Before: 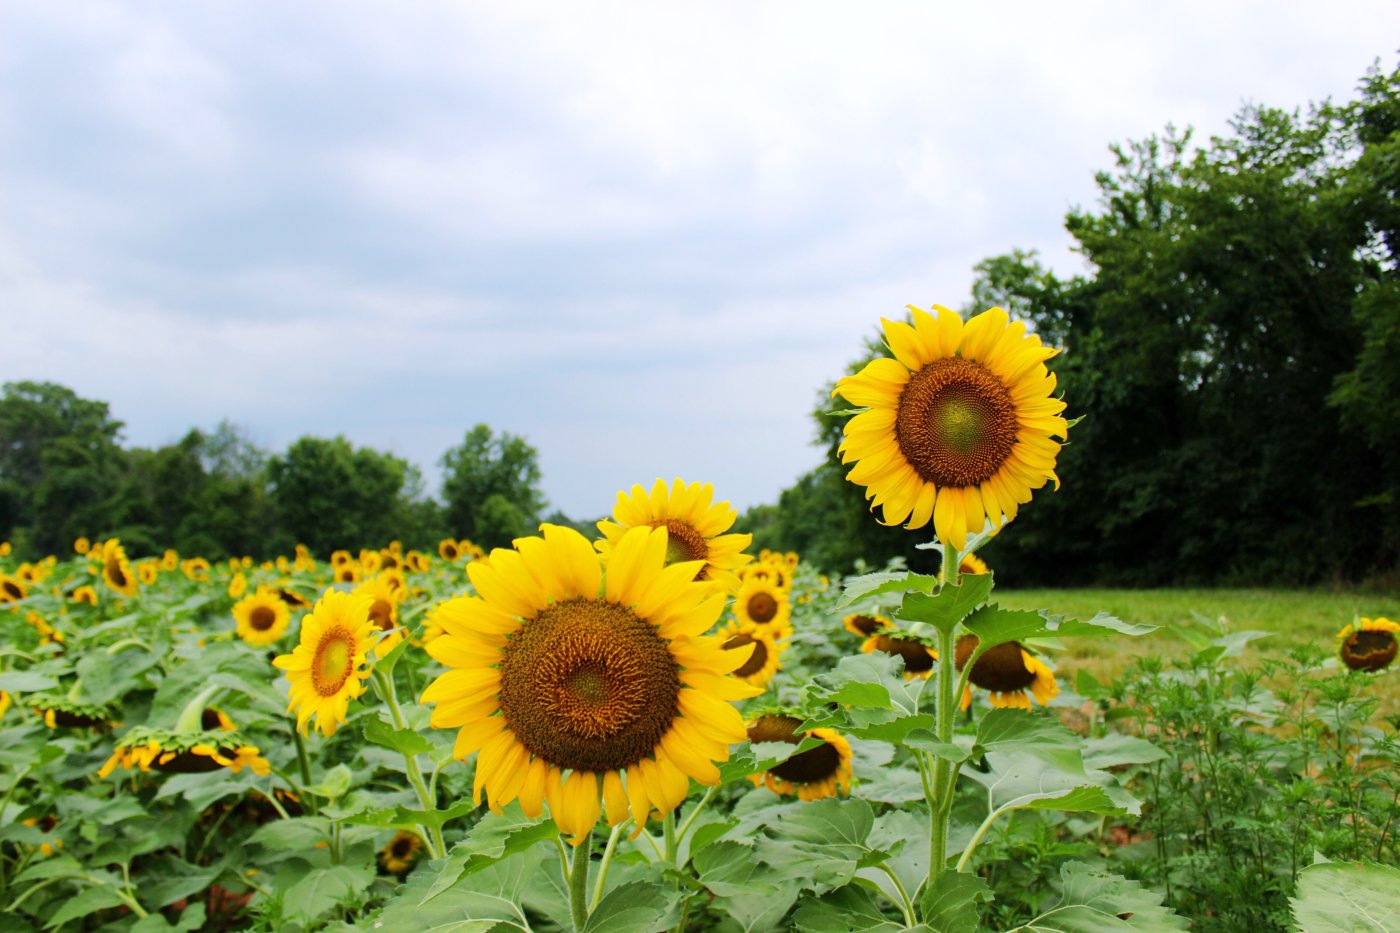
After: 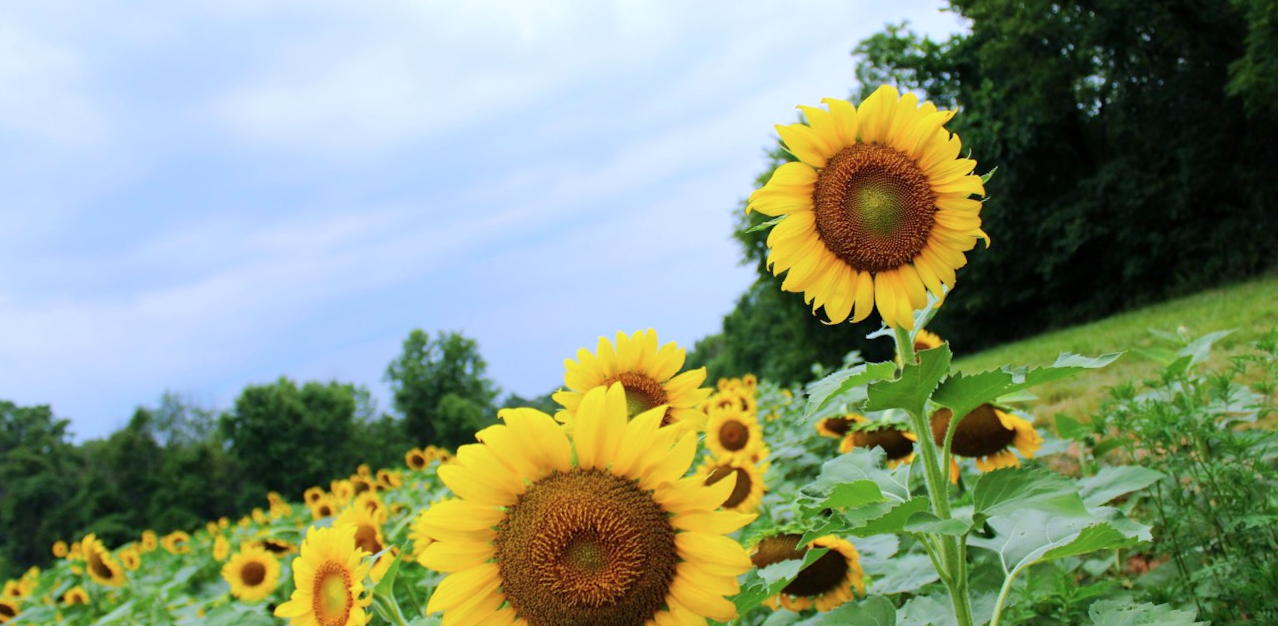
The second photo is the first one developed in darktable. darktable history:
rotate and perspective: rotation -14.8°, crop left 0.1, crop right 0.903, crop top 0.25, crop bottom 0.748
color calibration: illuminant as shot in camera, x 0.37, y 0.382, temperature 4313.32 K
